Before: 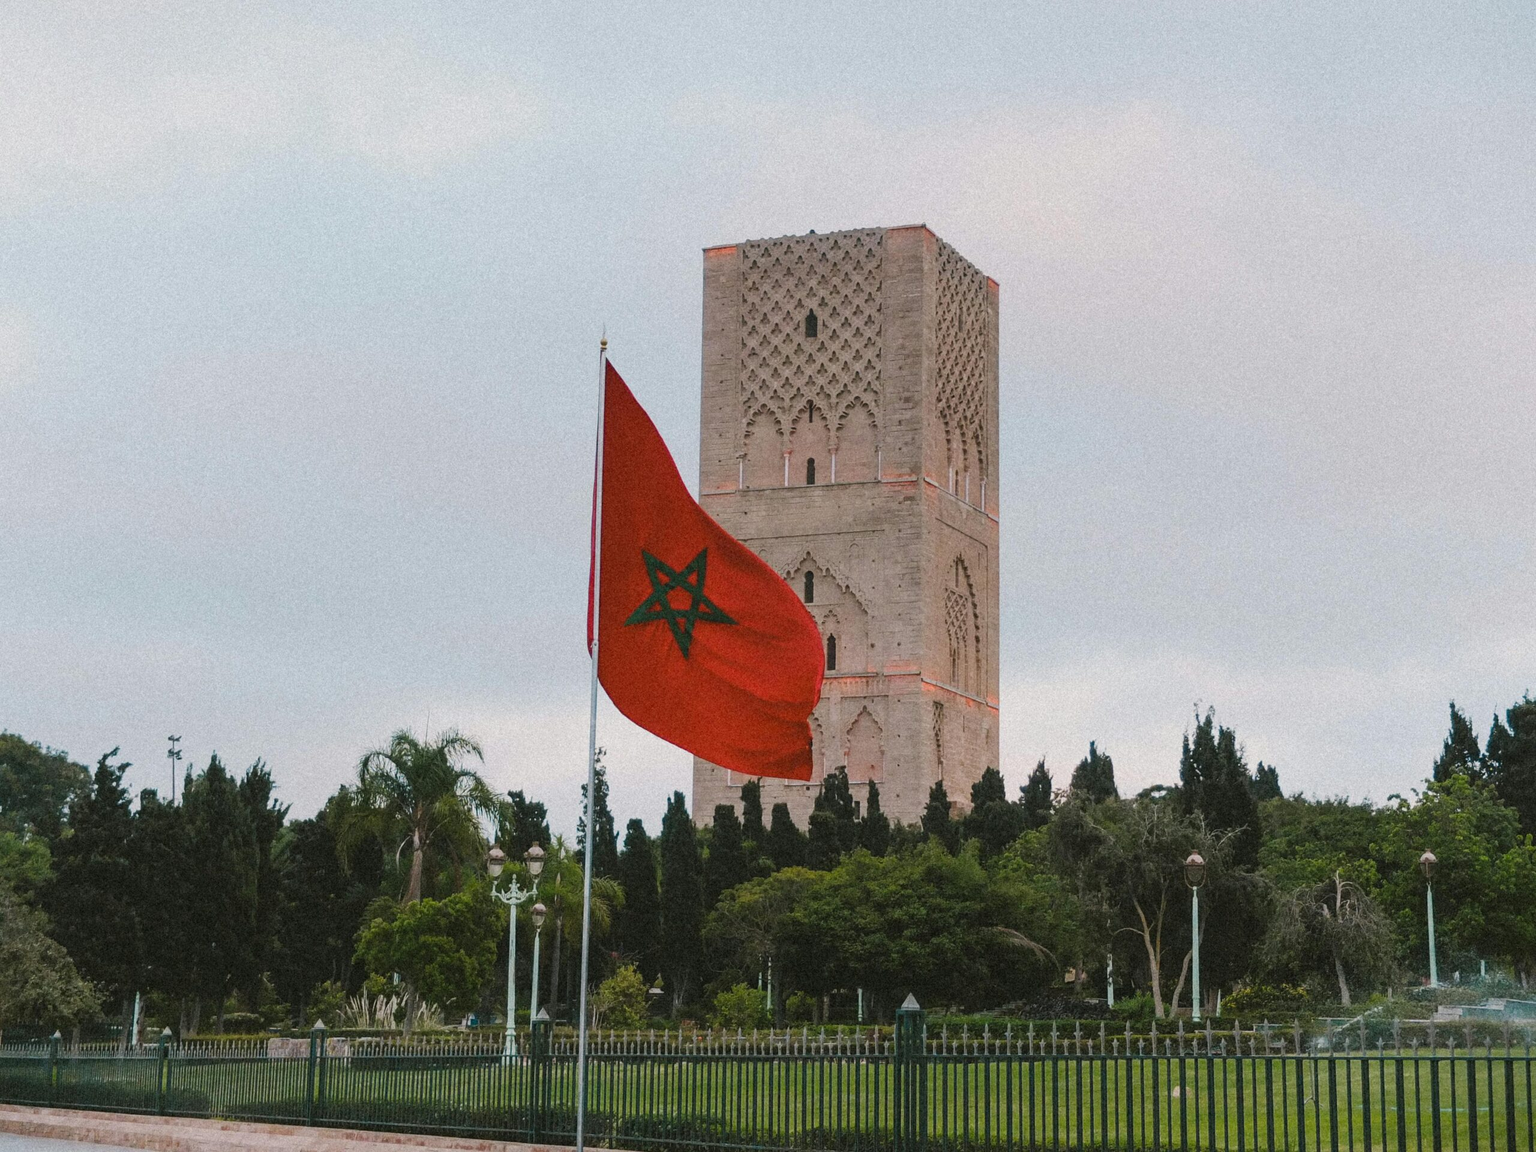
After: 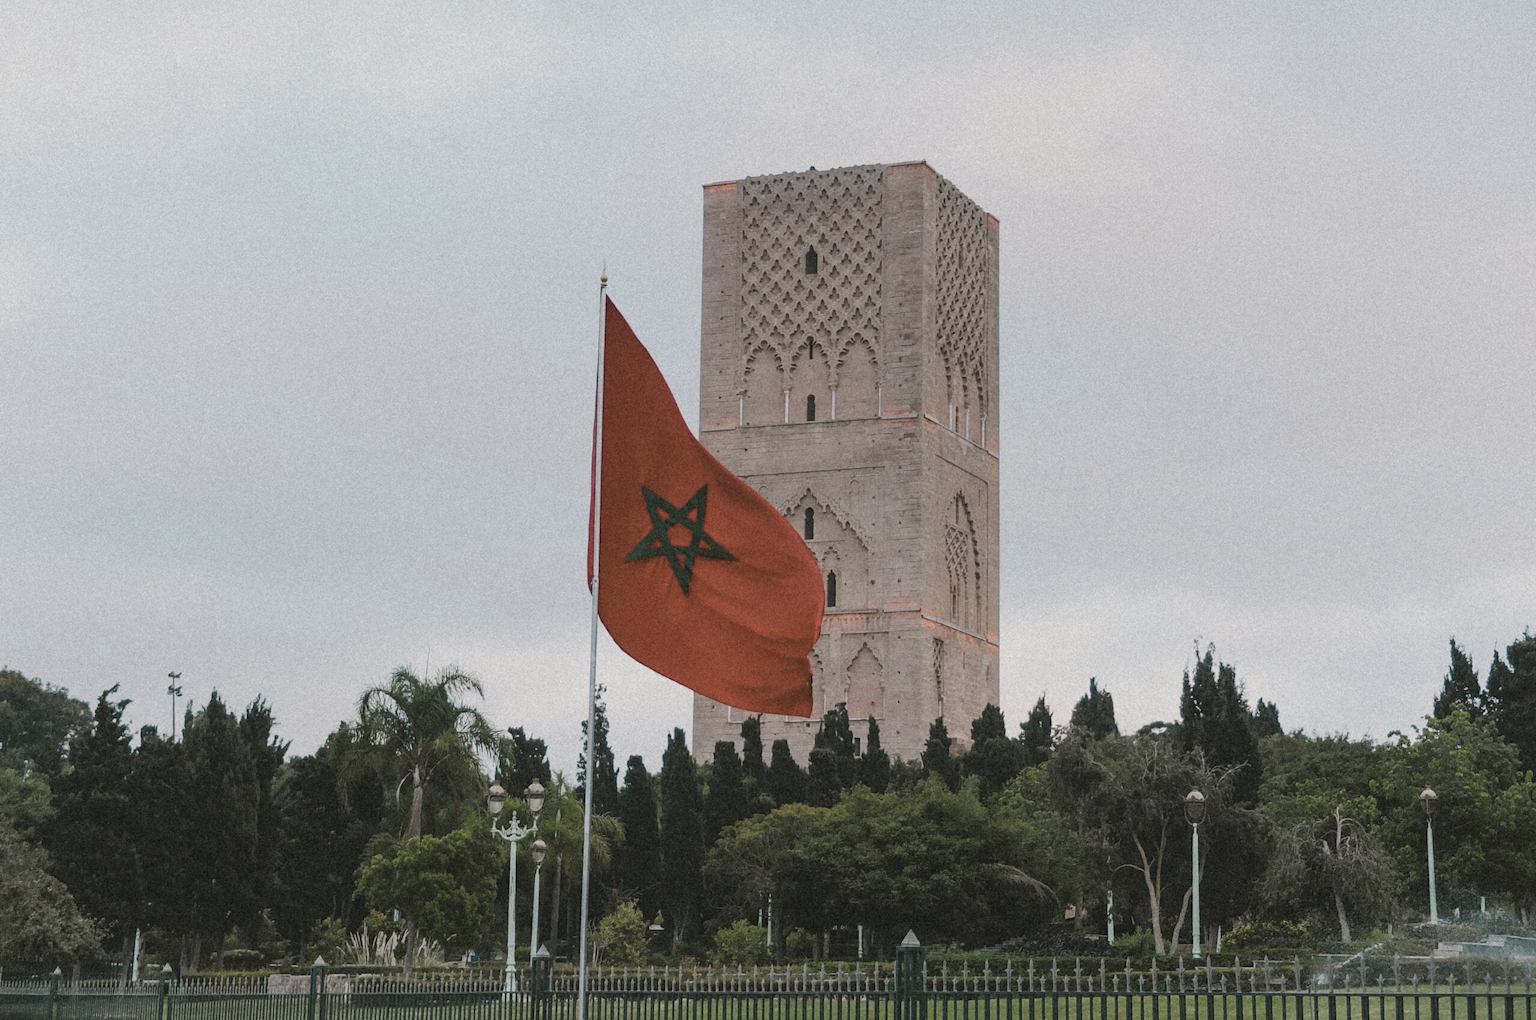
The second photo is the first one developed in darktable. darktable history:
crop and rotate: top 5.572%, bottom 5.857%
contrast brightness saturation: contrast -0.058, saturation -0.415
